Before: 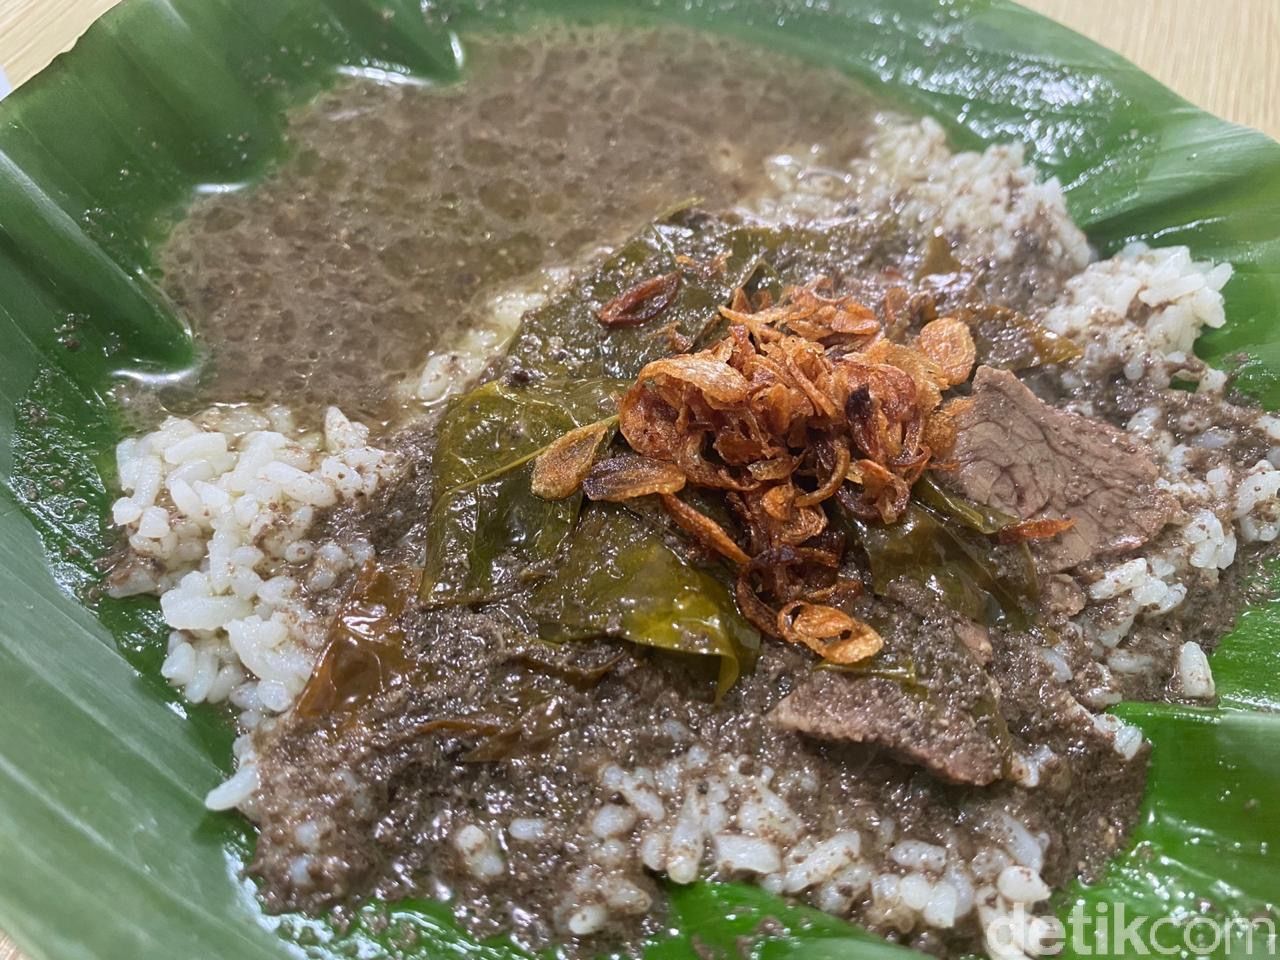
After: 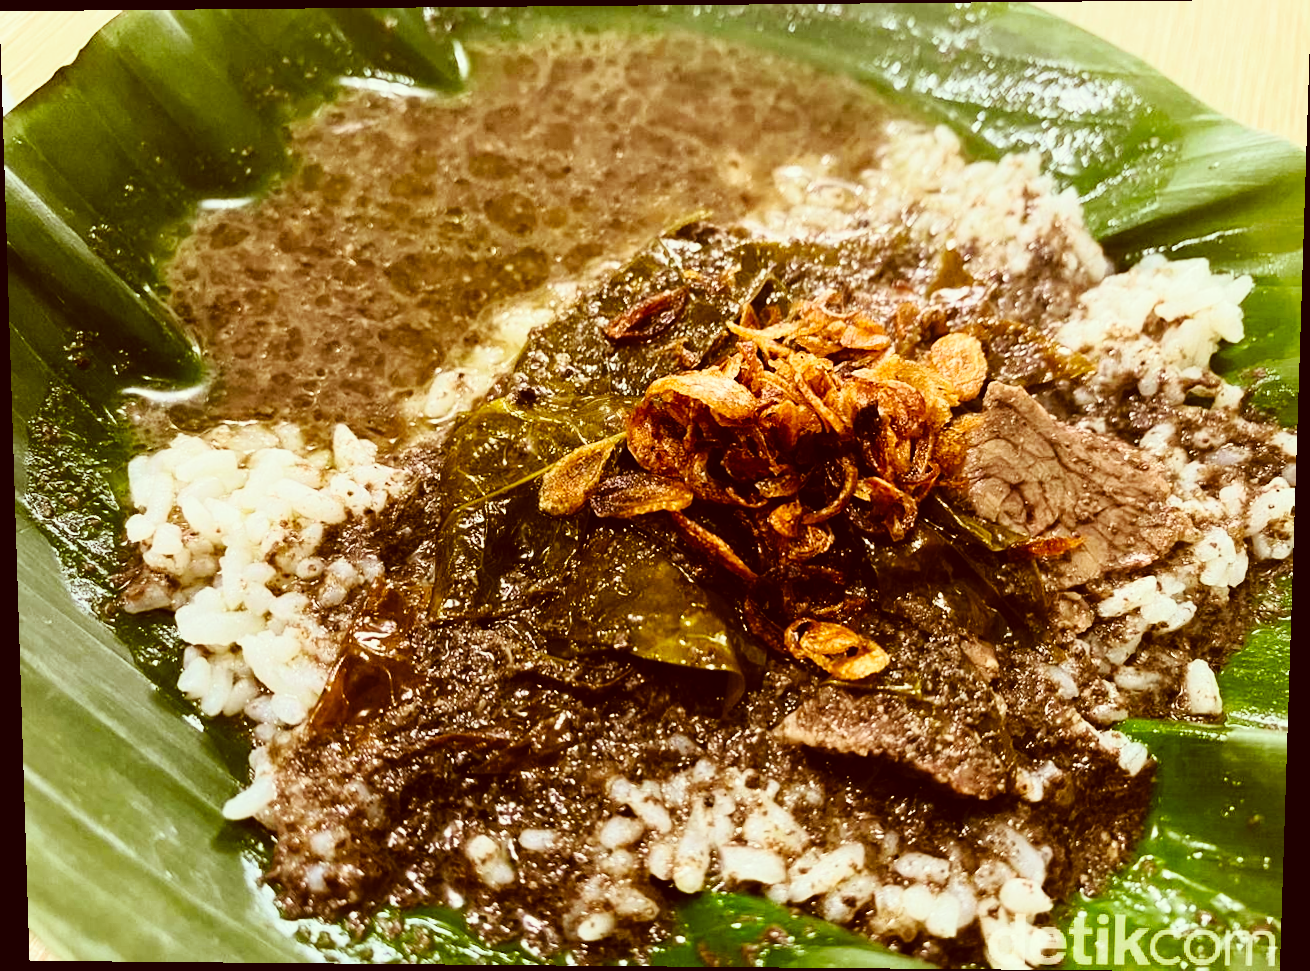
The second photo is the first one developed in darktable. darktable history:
tone curve: curves: ch0 [(0, 0) (0.042, 0.01) (0.223, 0.123) (0.59, 0.574) (0.802, 0.868) (1, 1)], color space Lab, linked channels, preserve colors none
base curve: curves: ch0 [(0, 0) (0.036, 0.025) (0.121, 0.166) (0.206, 0.329) (0.605, 0.79) (1, 1)], preserve colors none
rotate and perspective: lens shift (vertical) 0.048, lens shift (horizontal) -0.024, automatic cropping off
color correction: highlights a* -5.3, highlights b* 9.8, shadows a* 9.8, shadows b* 24.26
rgb levels: mode RGB, independent channels, levels [[0, 0.5, 1], [0, 0.521, 1], [0, 0.536, 1]]
